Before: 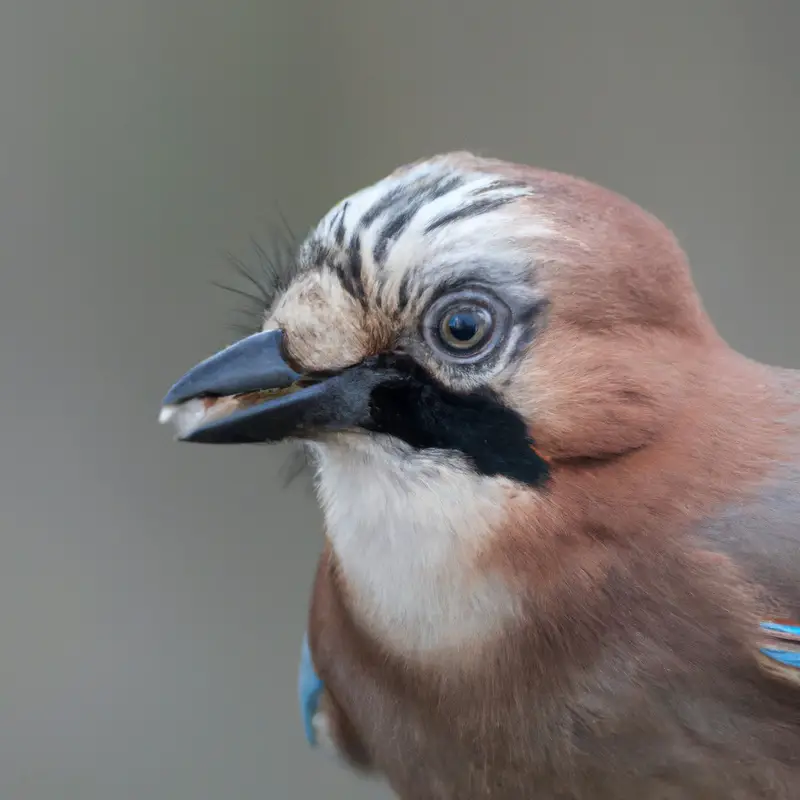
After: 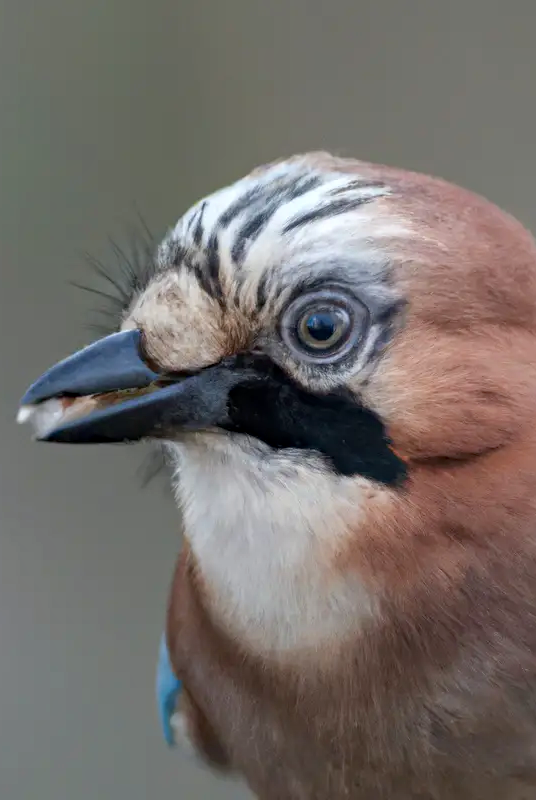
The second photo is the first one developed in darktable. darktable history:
haze removal: compatibility mode true, adaptive false
crop and rotate: left 17.768%, right 15.113%
